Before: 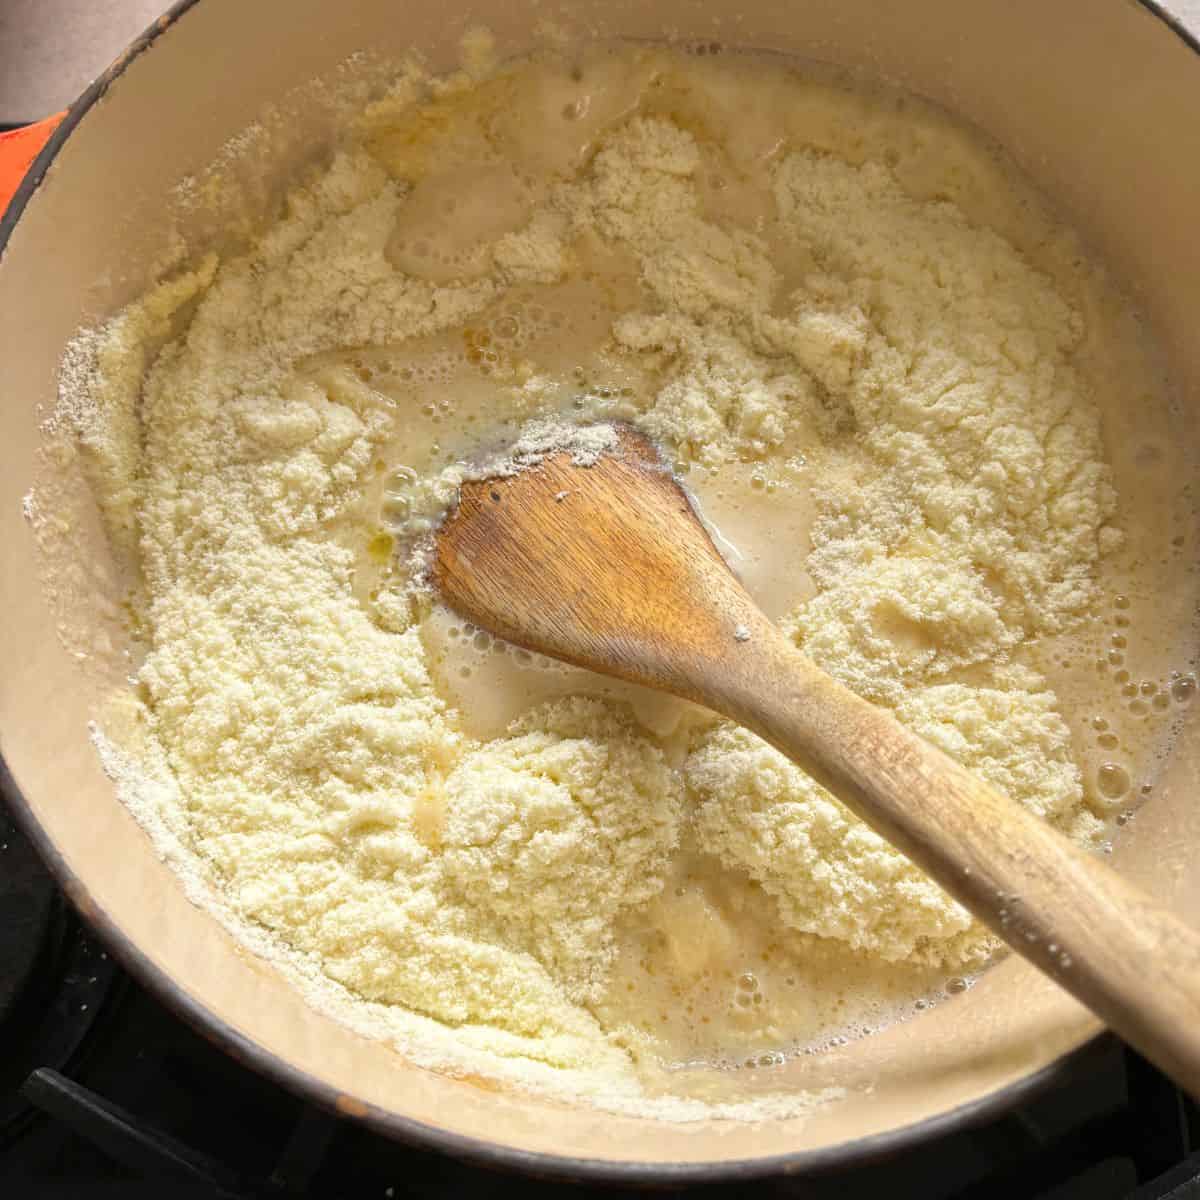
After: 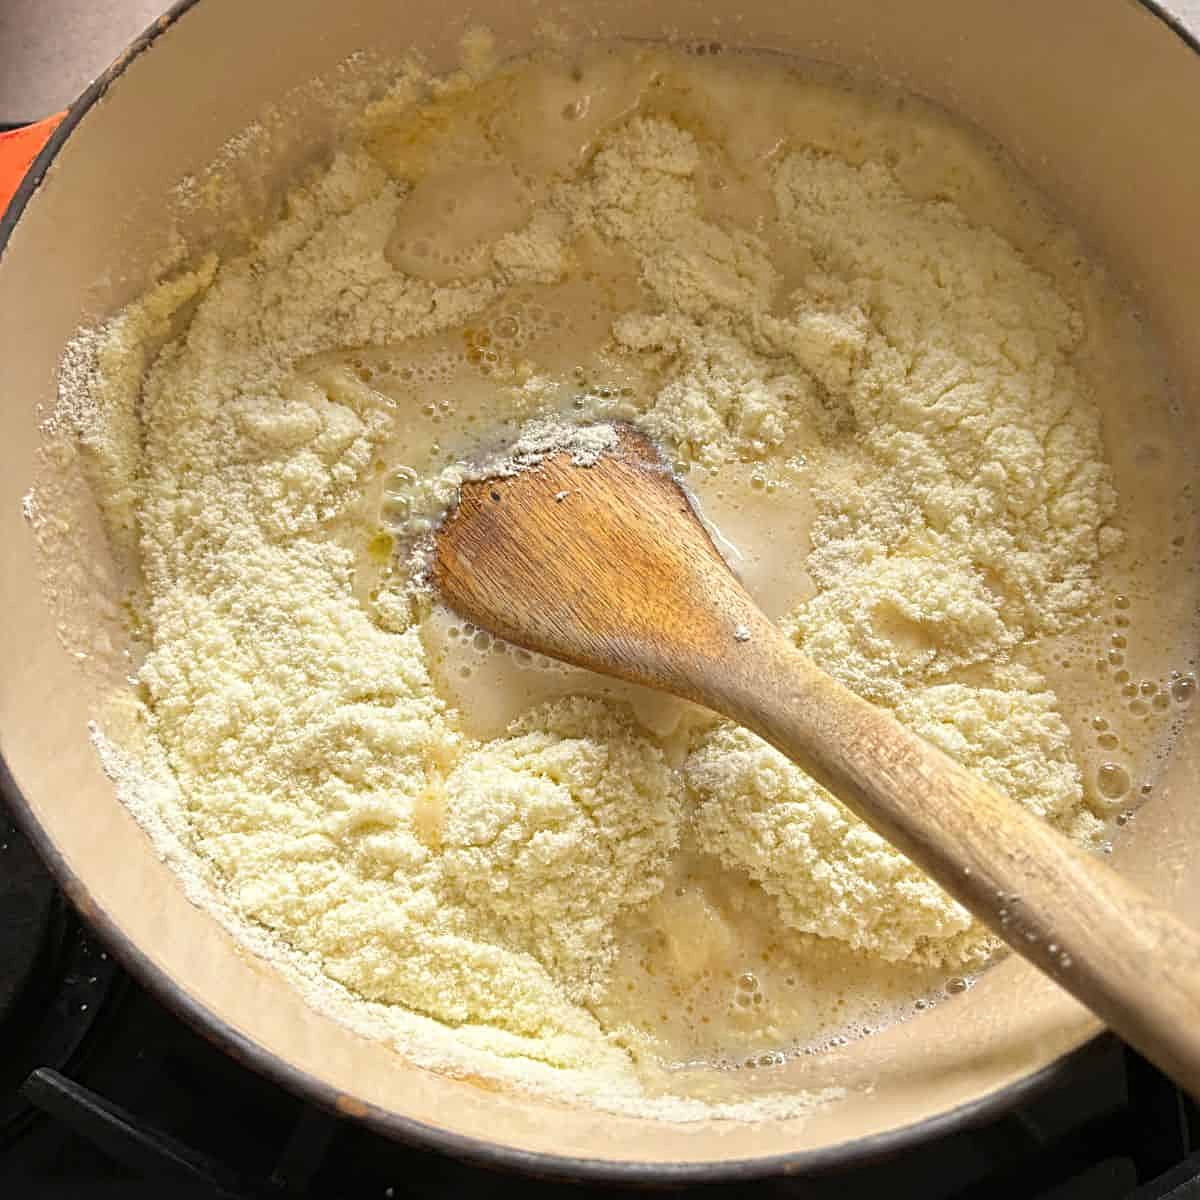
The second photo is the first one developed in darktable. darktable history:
sharpen: radius 3.104
